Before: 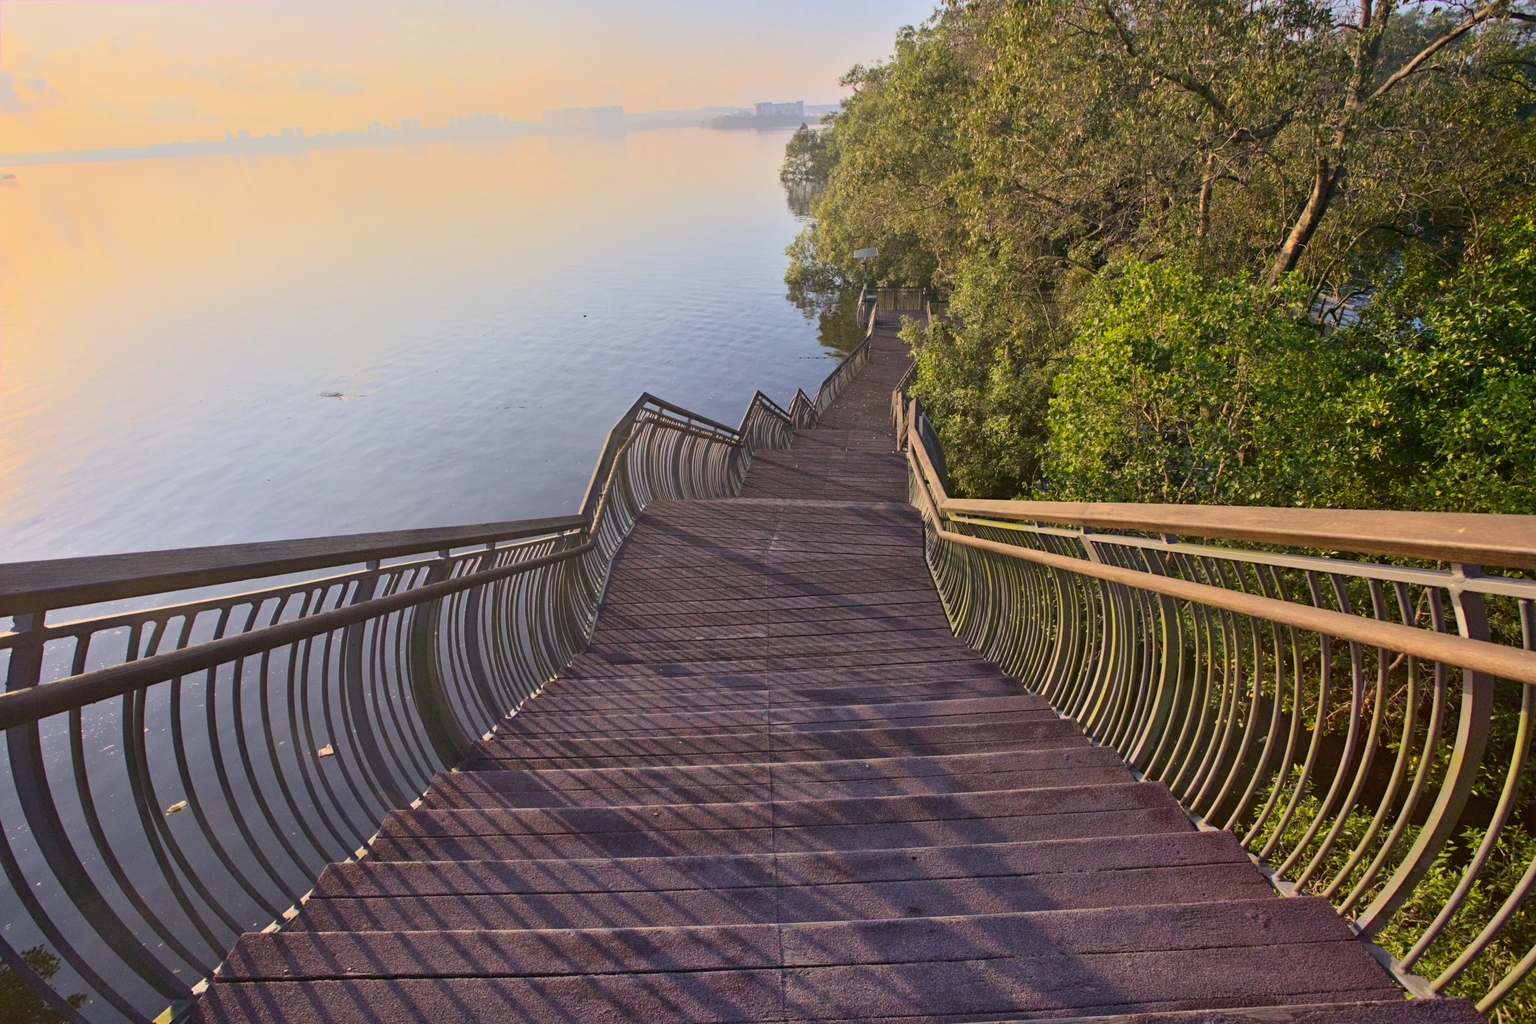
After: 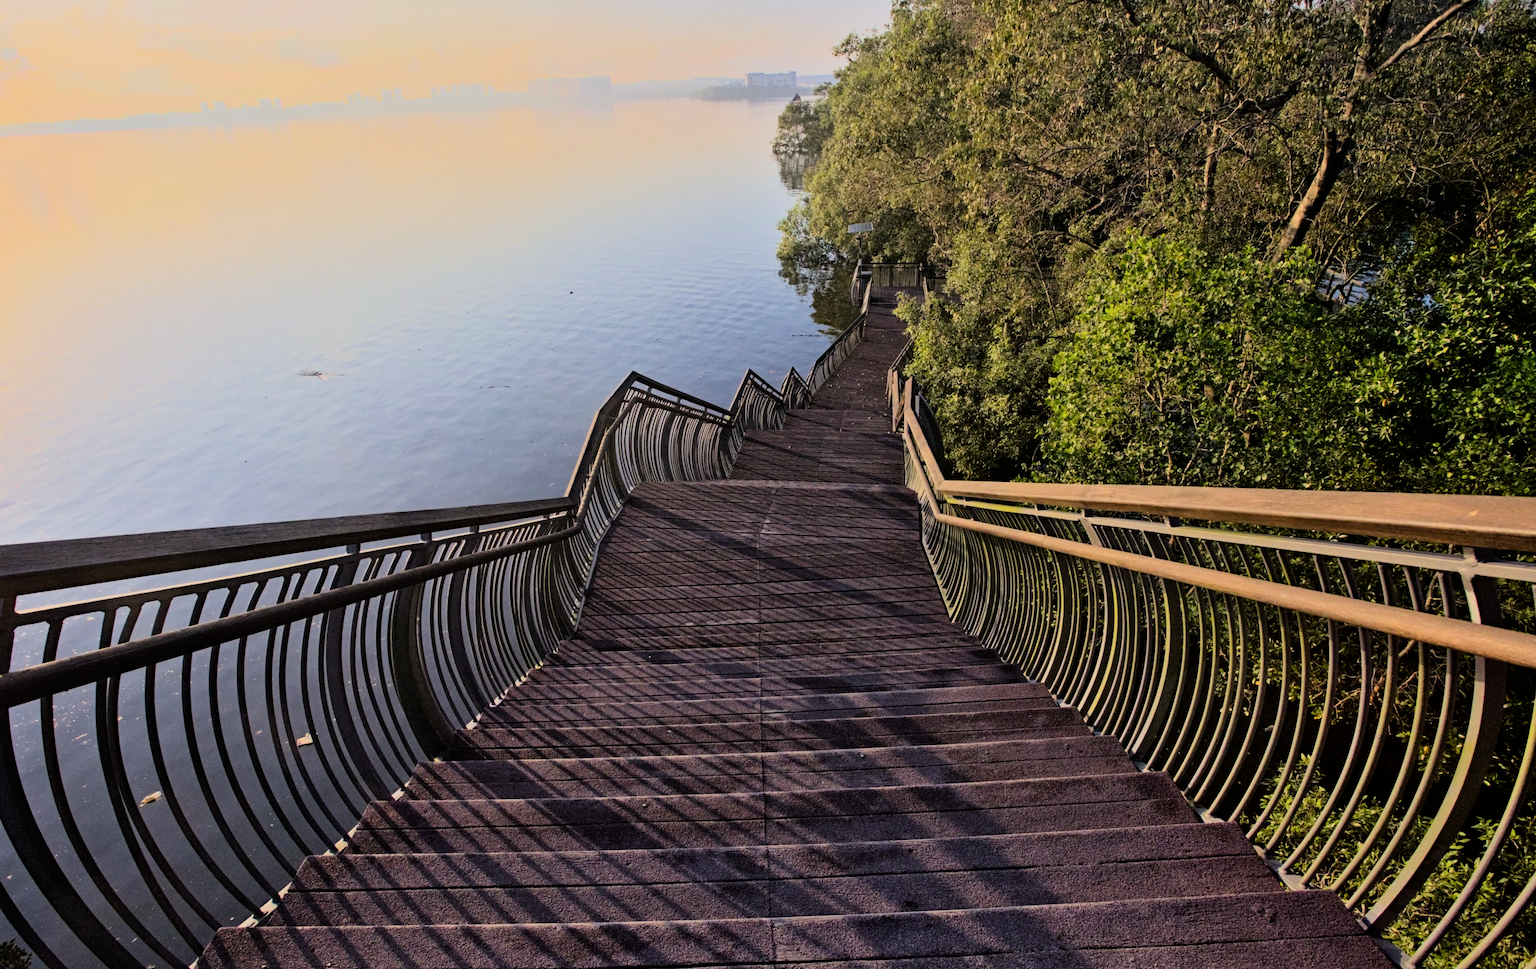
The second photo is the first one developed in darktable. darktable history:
filmic rgb: black relative exposure -5.02 EV, white relative exposure 3.99 EV, hardness 2.91, contrast 1.405, highlights saturation mix -28.72%
crop: left 1.971%, top 3.125%, right 0.846%, bottom 4.84%
tone equalizer: on, module defaults
haze removal: compatibility mode true, adaptive false
